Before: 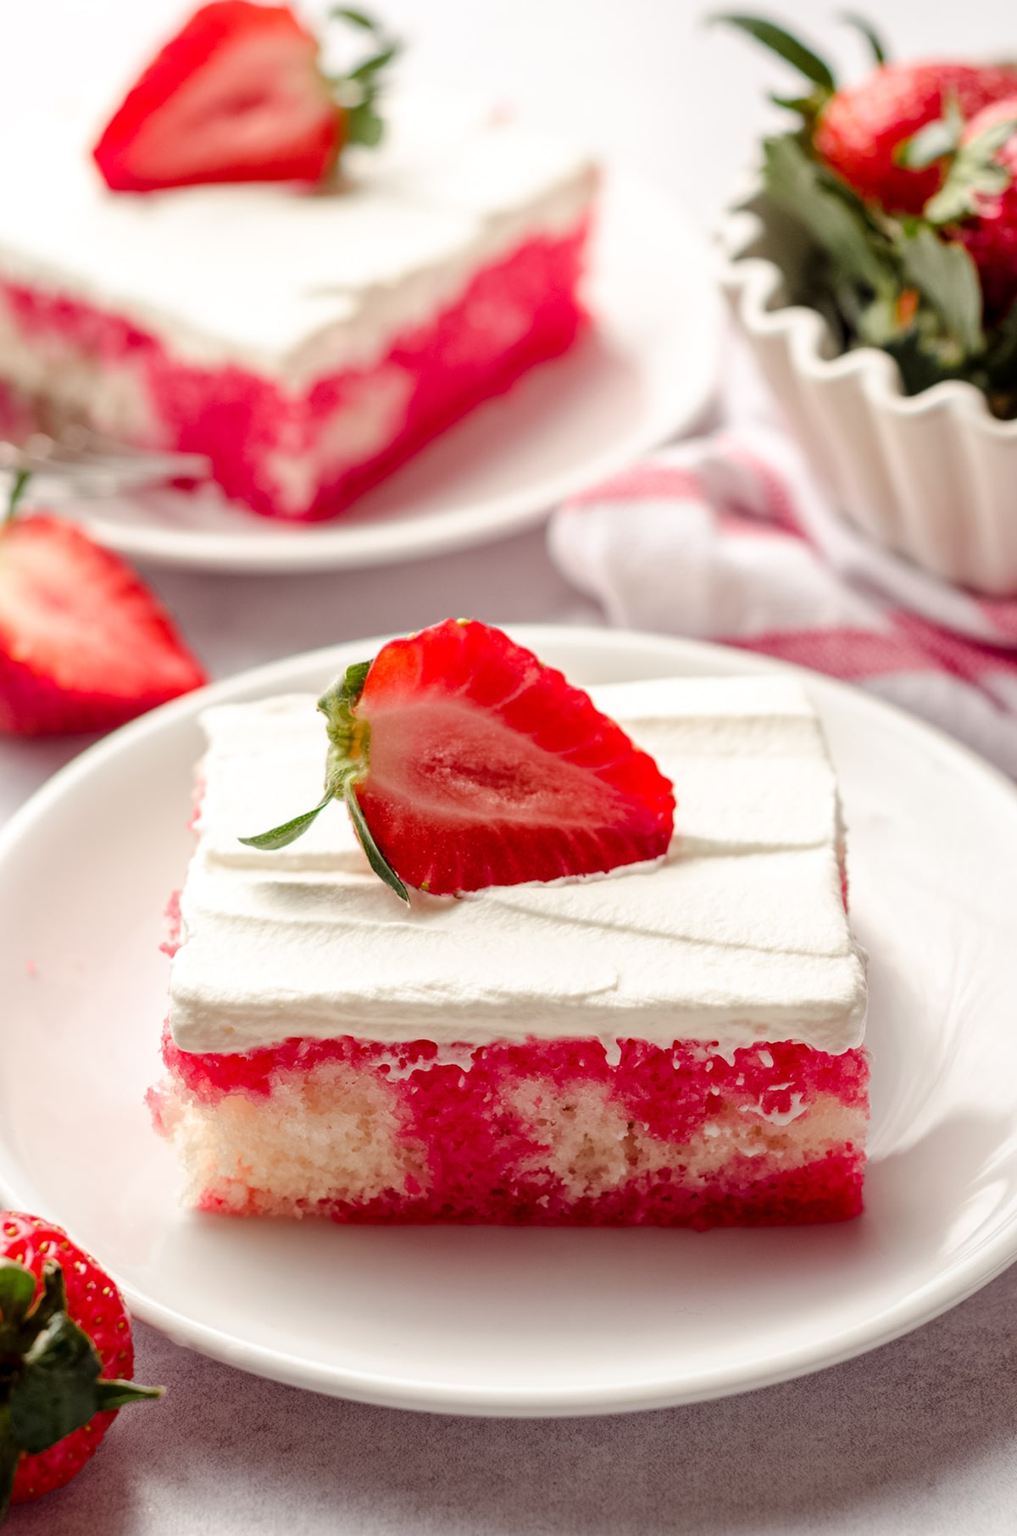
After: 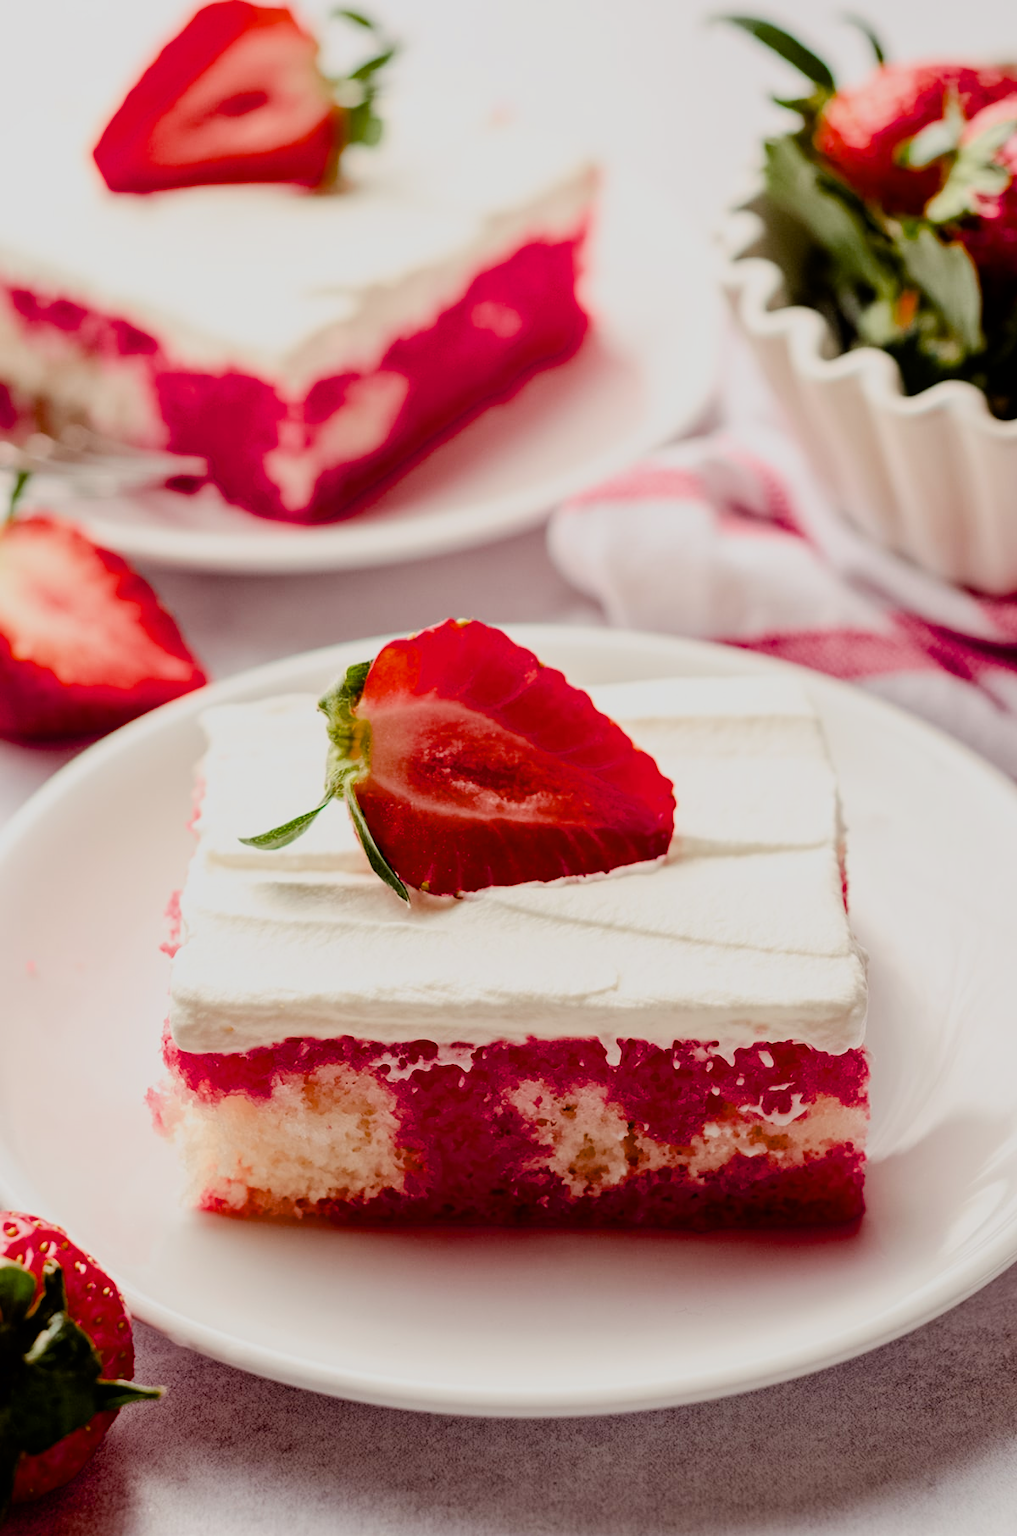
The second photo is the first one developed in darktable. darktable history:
color balance rgb: perceptual saturation grading › global saturation 20%, perceptual saturation grading › highlights -25.857%, perceptual saturation grading › shadows 24.865%, perceptual brilliance grading › highlights 2.435%, saturation formula JzAzBz (2021)
filmic rgb: black relative exposure -7.65 EV, white relative exposure 4.56 EV, hardness 3.61, contrast 1.114, color science v6 (2022)
